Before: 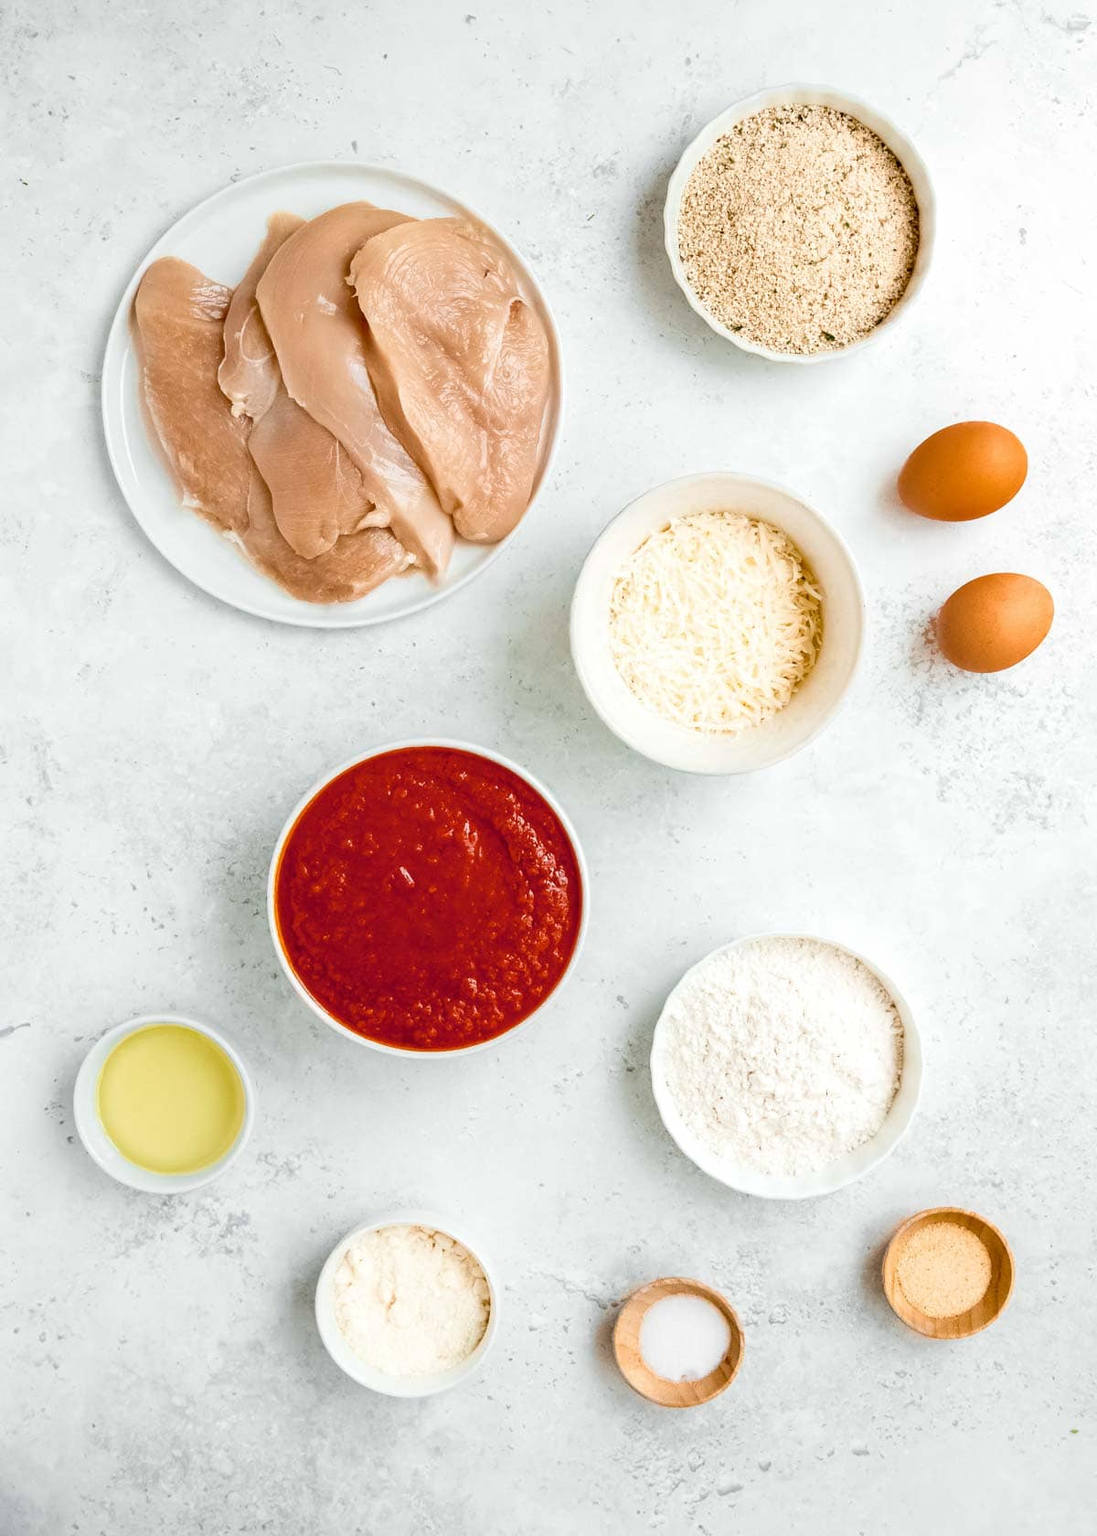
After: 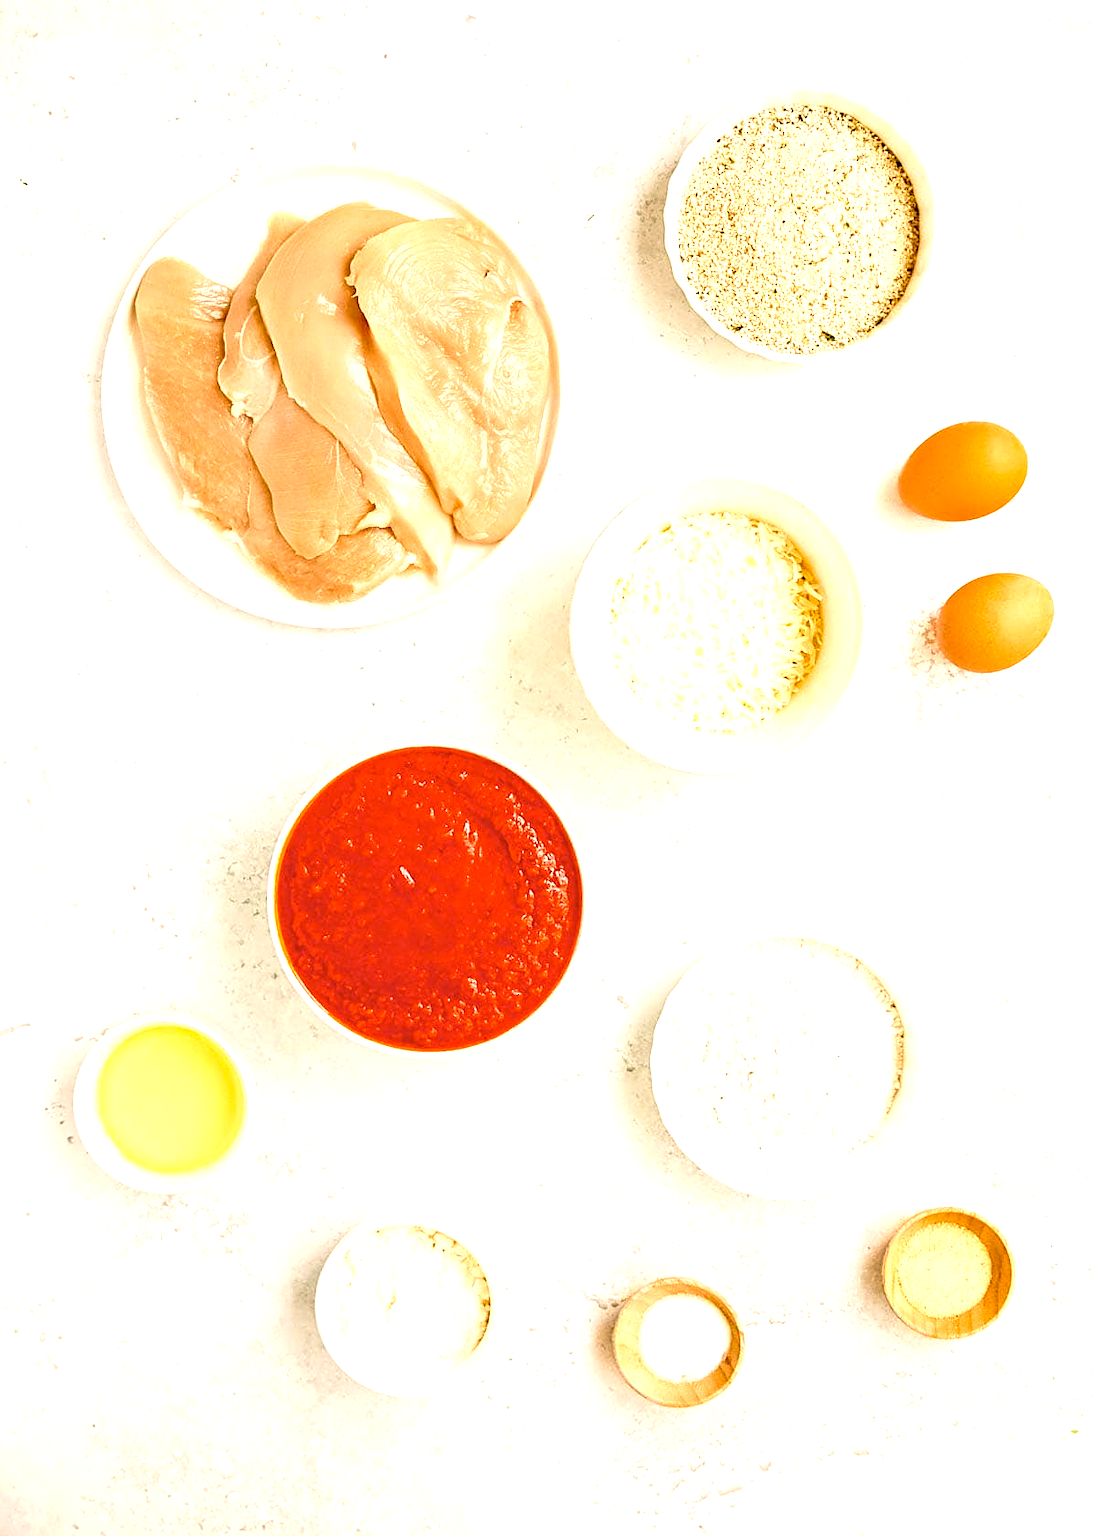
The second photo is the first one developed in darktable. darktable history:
sharpen: on, module defaults
contrast brightness saturation: brightness 0.144
exposure: black level correction 0, exposure 0.947 EV, compensate exposure bias true, compensate highlight preservation false
color correction: highlights a* 8.48, highlights b* 15.61, shadows a* -0.592, shadows b* 26.12
